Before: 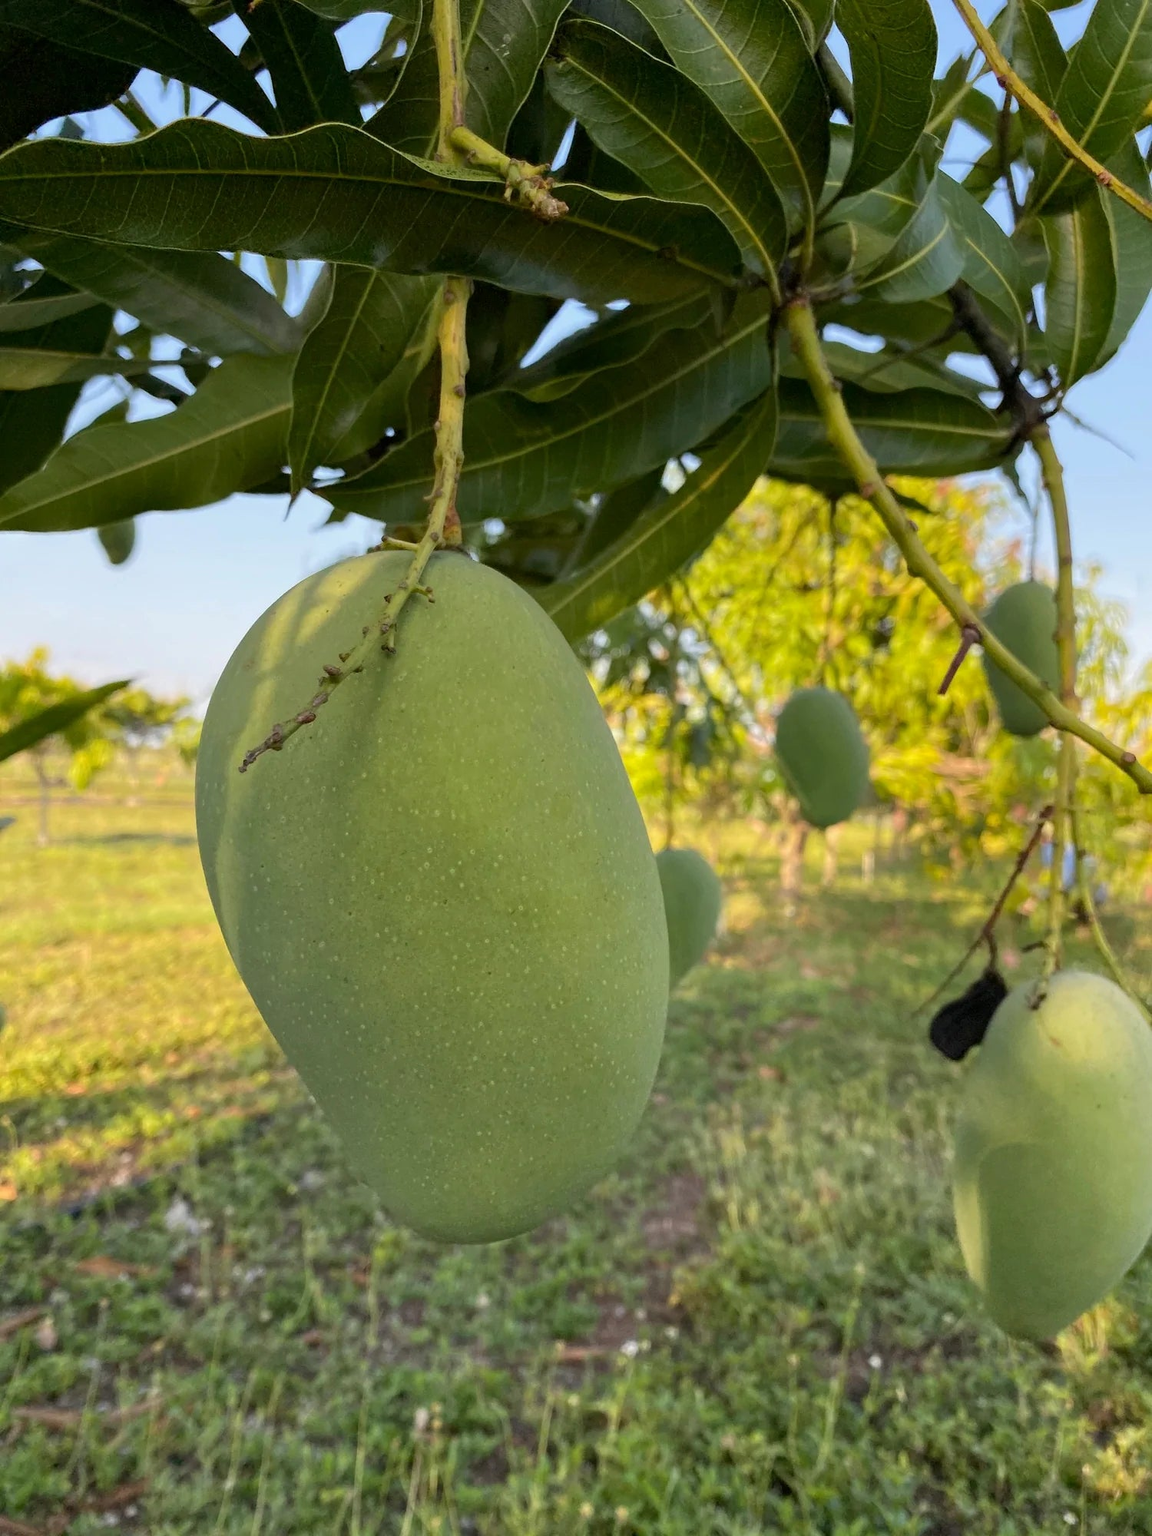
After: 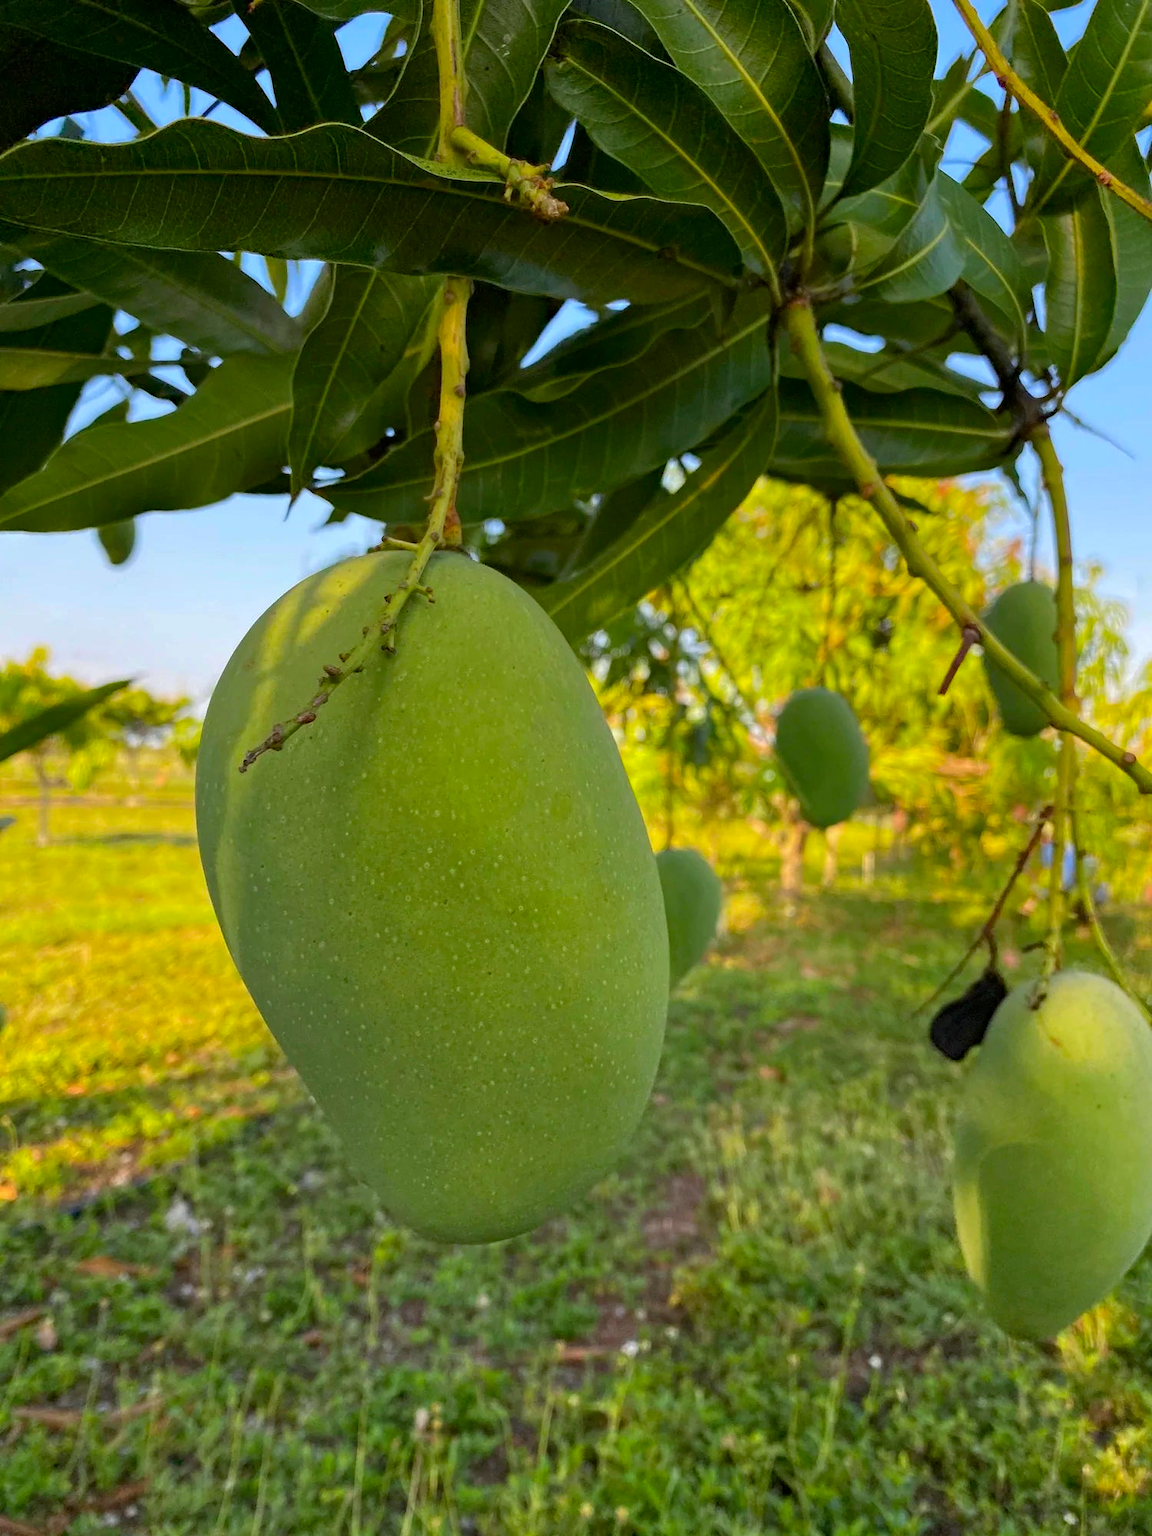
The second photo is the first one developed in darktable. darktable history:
haze removal: compatibility mode true, adaptive false
contrast brightness saturation: brightness -0.02, saturation 0.35
shadows and highlights: shadows 25, highlights -25
white balance: red 0.982, blue 1.018
